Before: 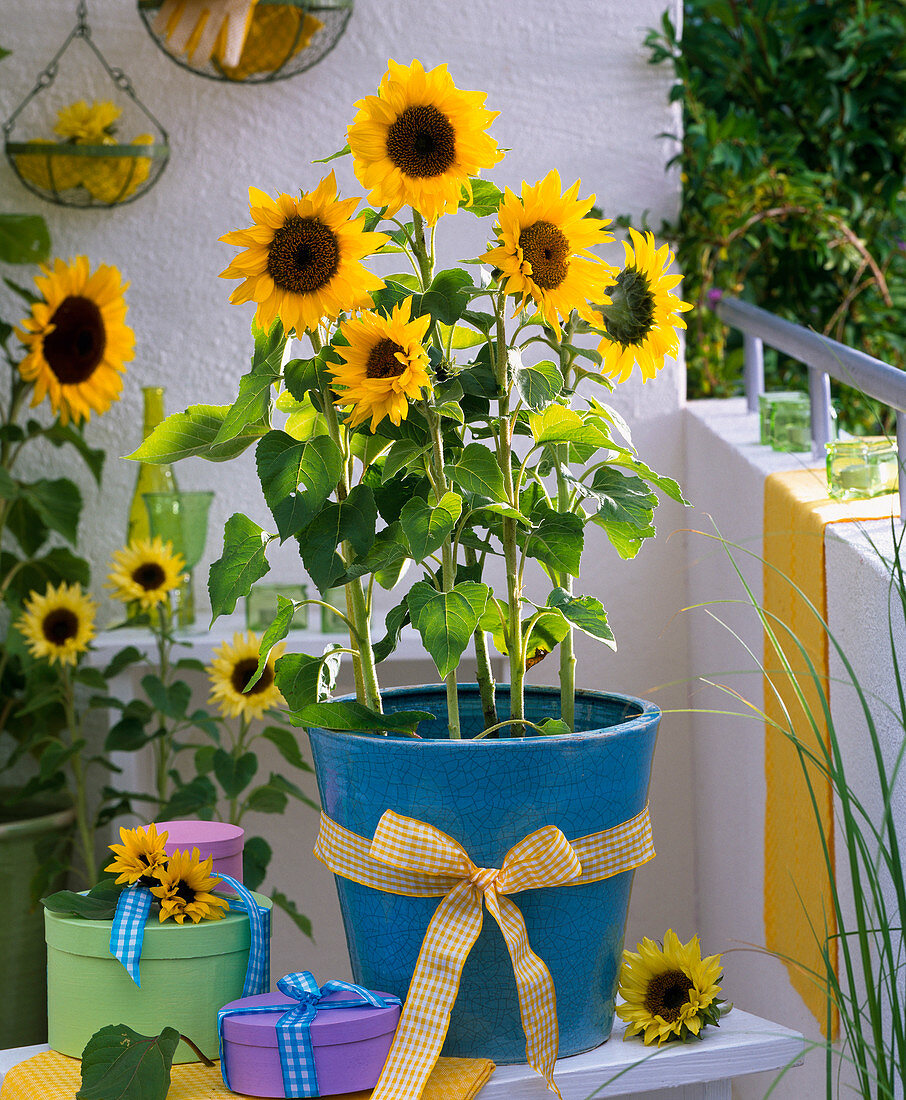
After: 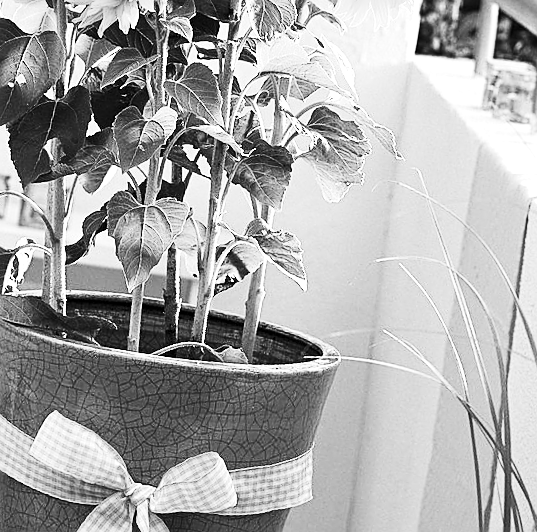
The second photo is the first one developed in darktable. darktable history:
rotate and perspective: rotation 9.12°, automatic cropping off
exposure: exposure 0.6 EV, compensate highlight preservation false
contrast brightness saturation: contrast 0.4, brightness 0.05, saturation 0.25
crop: left 35.03%, top 36.625%, right 14.663%, bottom 20.057%
sharpen: on, module defaults
rgb levels: preserve colors max RGB
monochrome: a 1.94, b -0.638
levels: mode automatic, black 0.023%, white 99.97%, levels [0.062, 0.494, 0.925]
